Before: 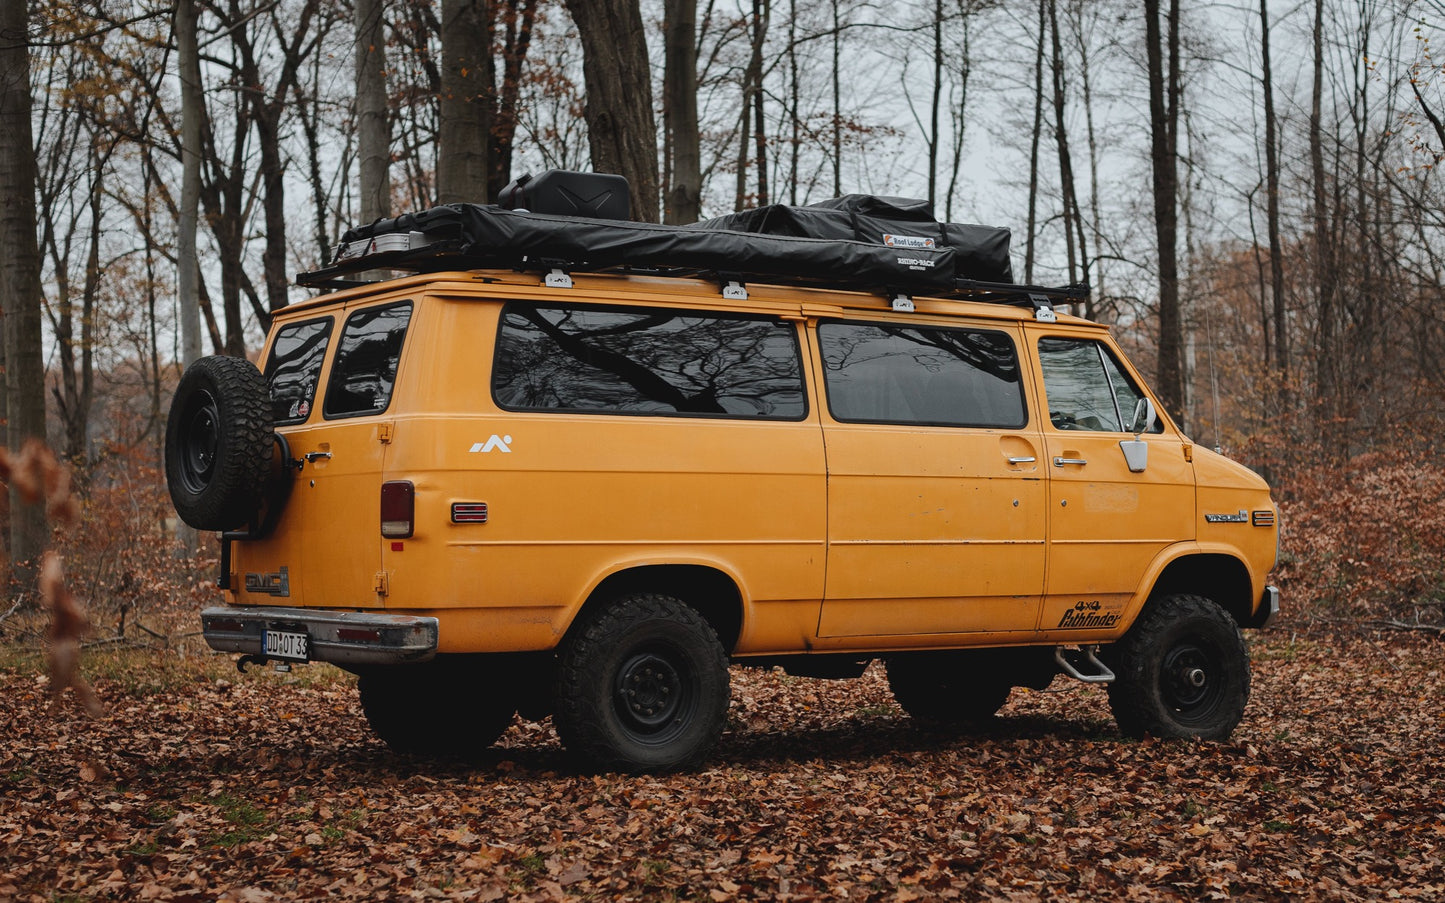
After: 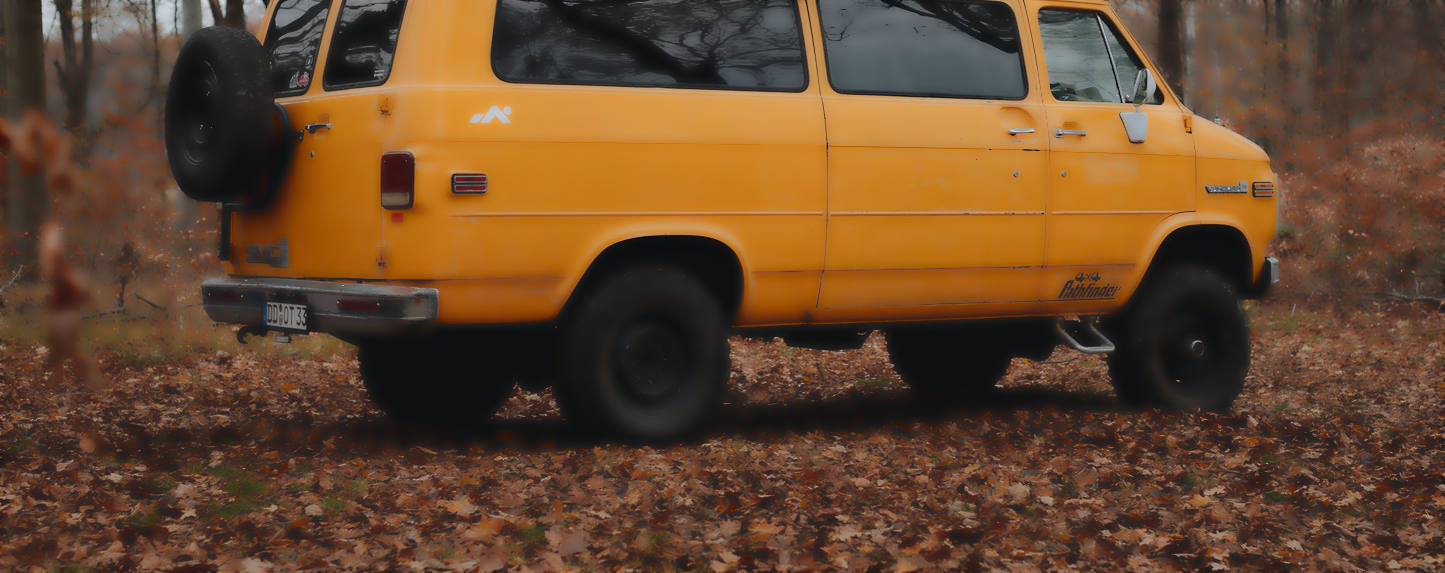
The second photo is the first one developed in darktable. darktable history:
crop and rotate: top 36.435%
lowpass: radius 4, soften with bilateral filter, unbound 0
haze removal: on, module defaults
